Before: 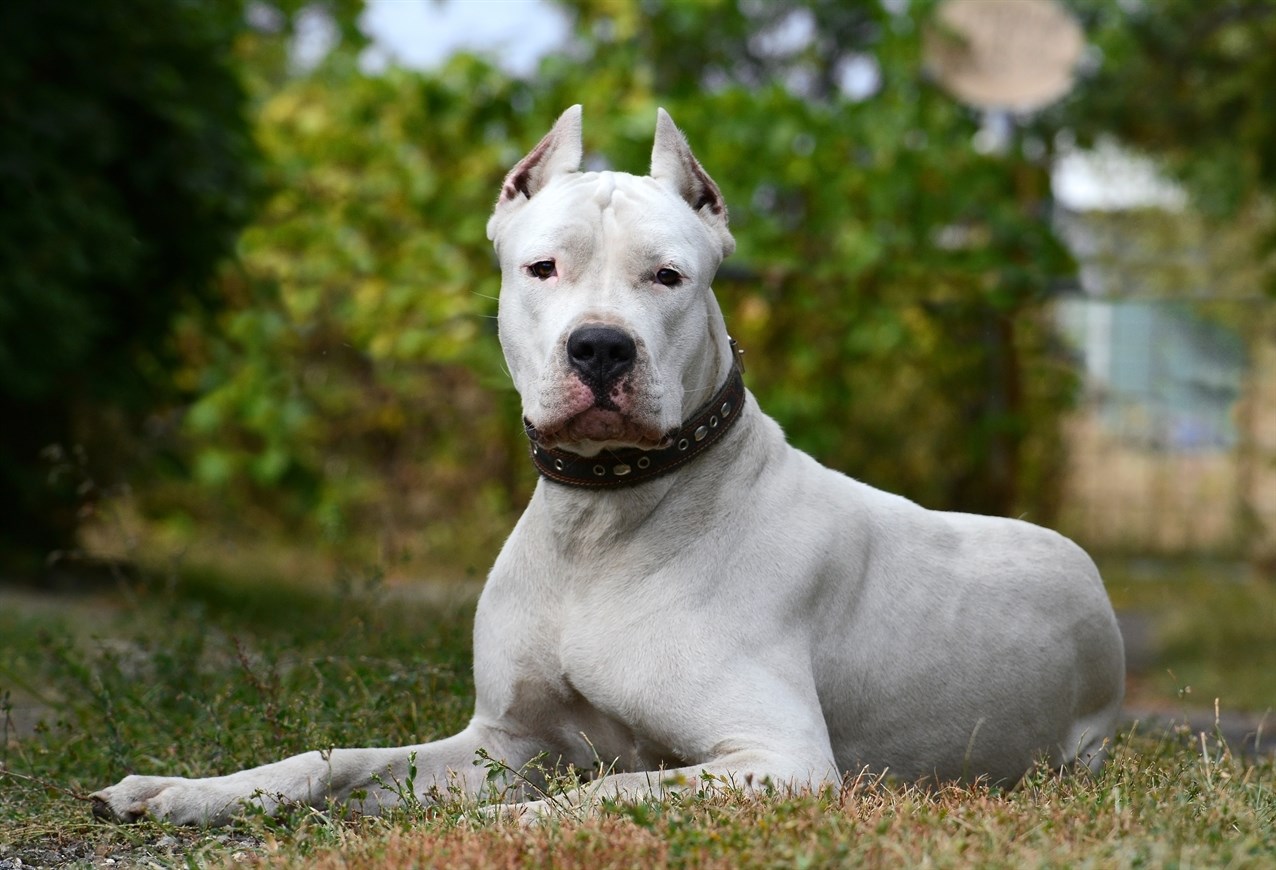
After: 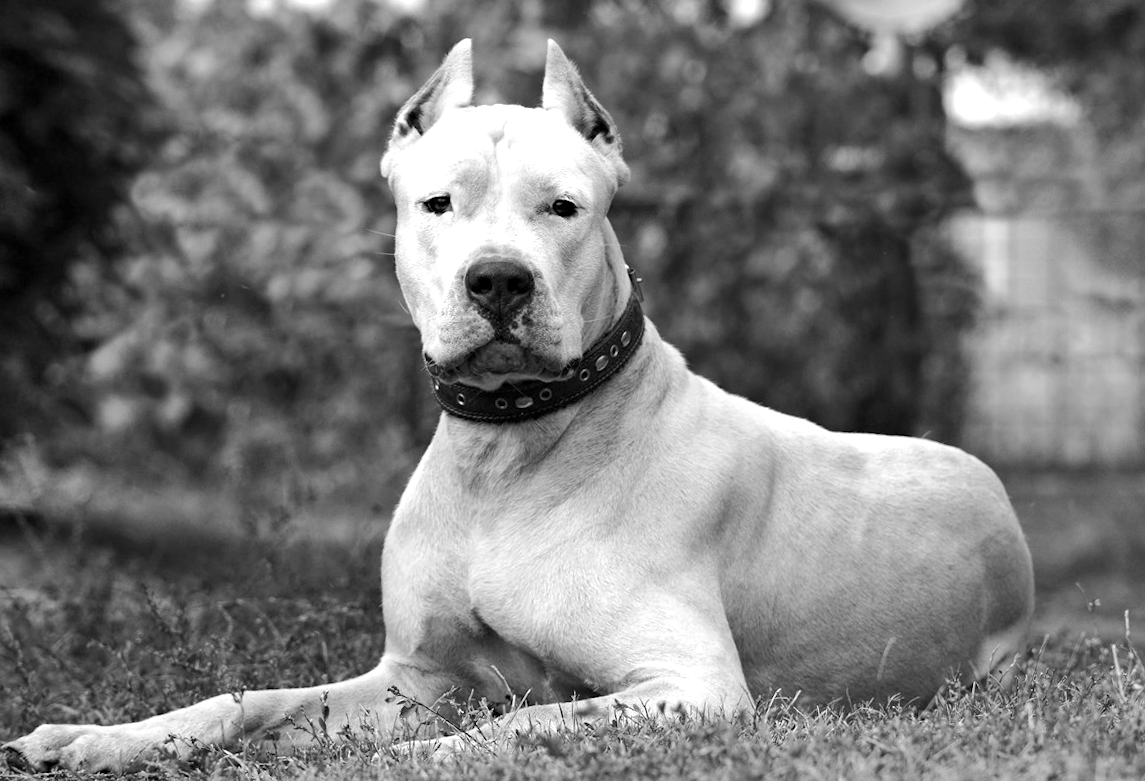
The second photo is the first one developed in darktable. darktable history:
exposure: exposure 0.435 EV, compensate highlight preservation false
shadows and highlights: shadows 52.1, highlights -28.65, soften with gaussian
haze removal: compatibility mode true, adaptive false
crop and rotate: angle 1.97°, left 5.708%, top 5.721%
local contrast: highlights 103%, shadows 100%, detail 119%, midtone range 0.2
color balance rgb: perceptual saturation grading › global saturation 25.136%, perceptual brilliance grading › mid-tones 10.998%, perceptual brilliance grading › shadows 15.184%
color calibration: output gray [0.18, 0.41, 0.41, 0], gray › normalize channels true, illuminant same as pipeline (D50), adaptation none (bypass), x 0.332, y 0.334, temperature 5021.27 K, gamut compression 0.021
